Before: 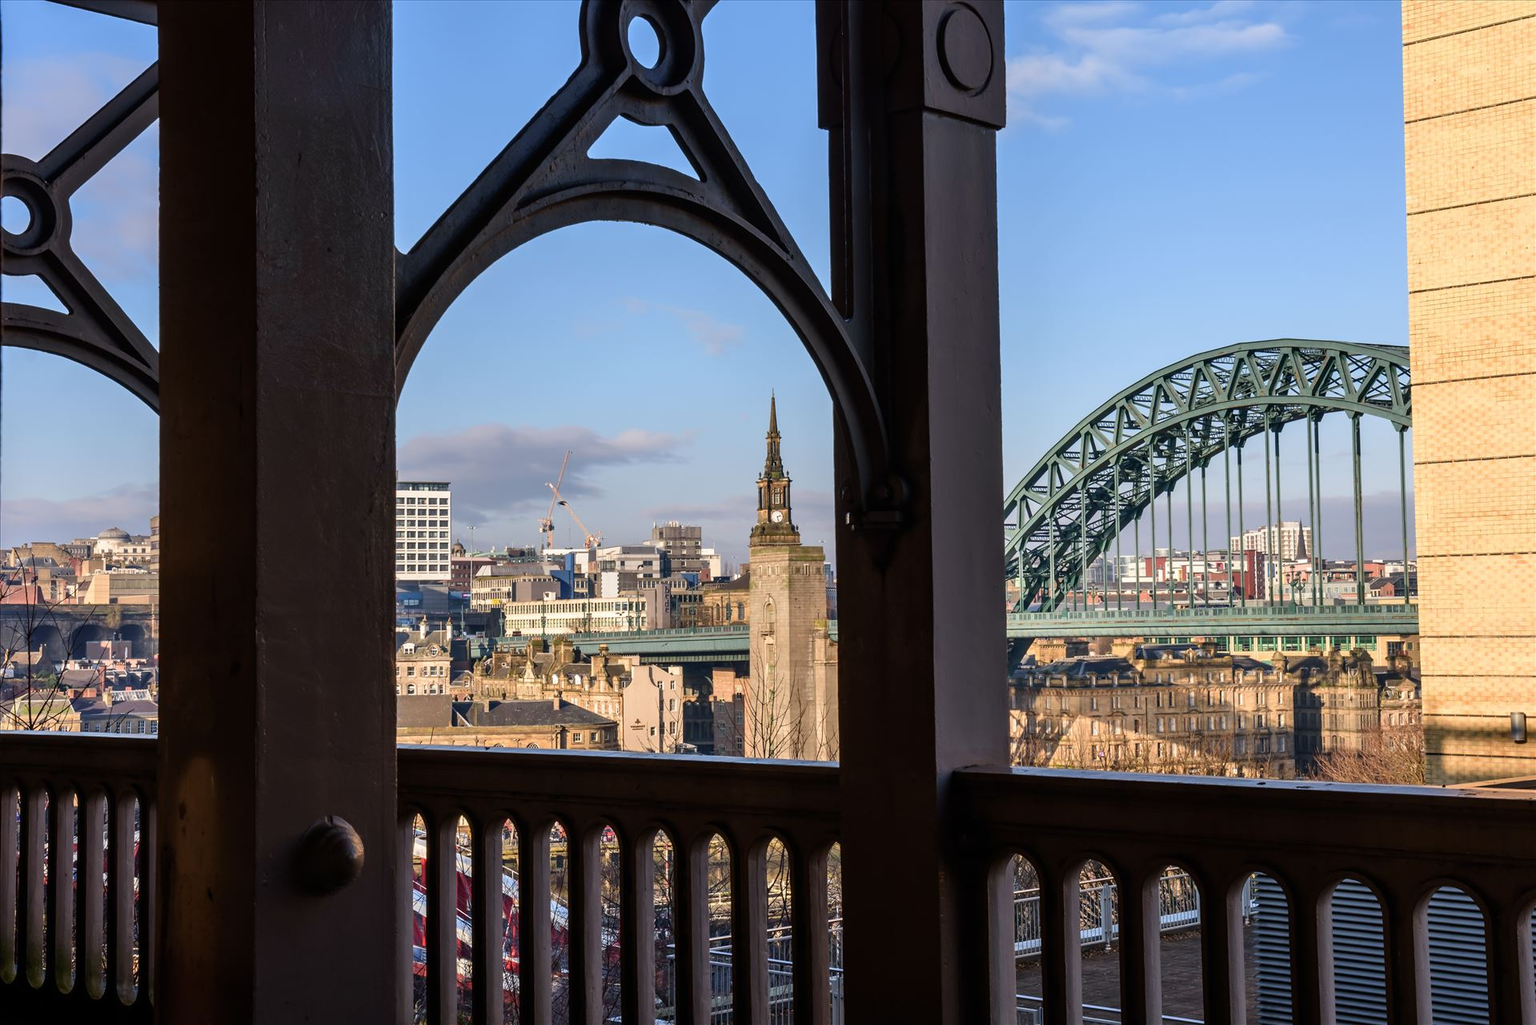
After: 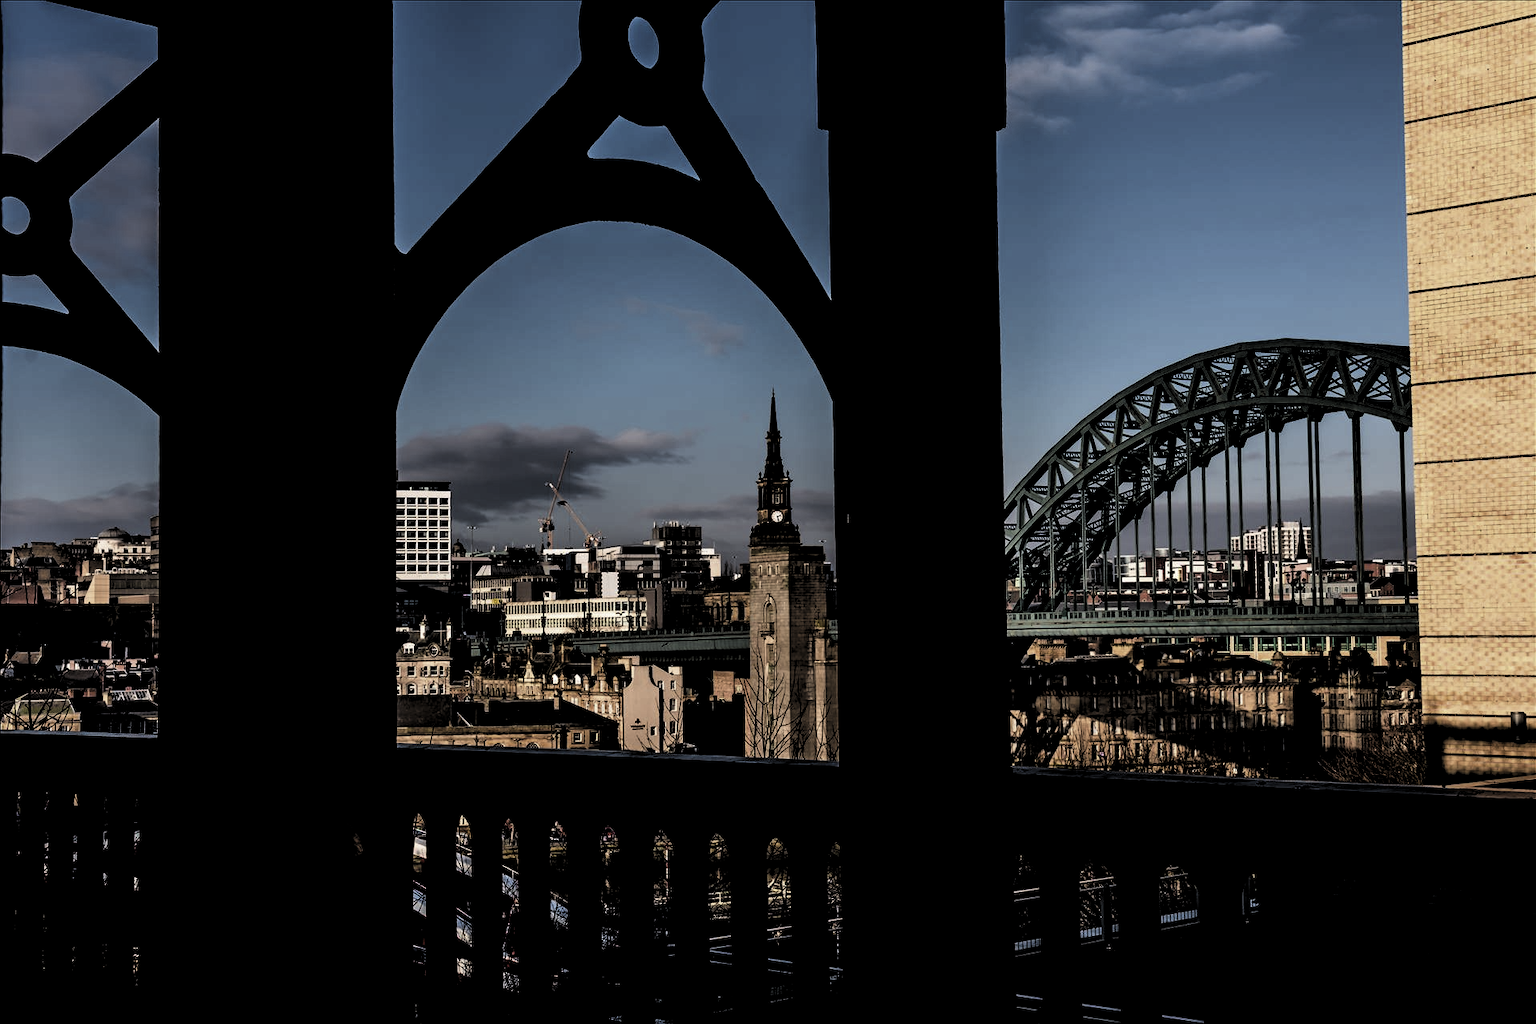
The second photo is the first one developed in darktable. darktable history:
levels: levels [0.514, 0.759, 1]
color balance rgb: perceptual saturation grading › global saturation 20%, perceptual saturation grading › highlights -25%, perceptual saturation grading › shadows 25%
